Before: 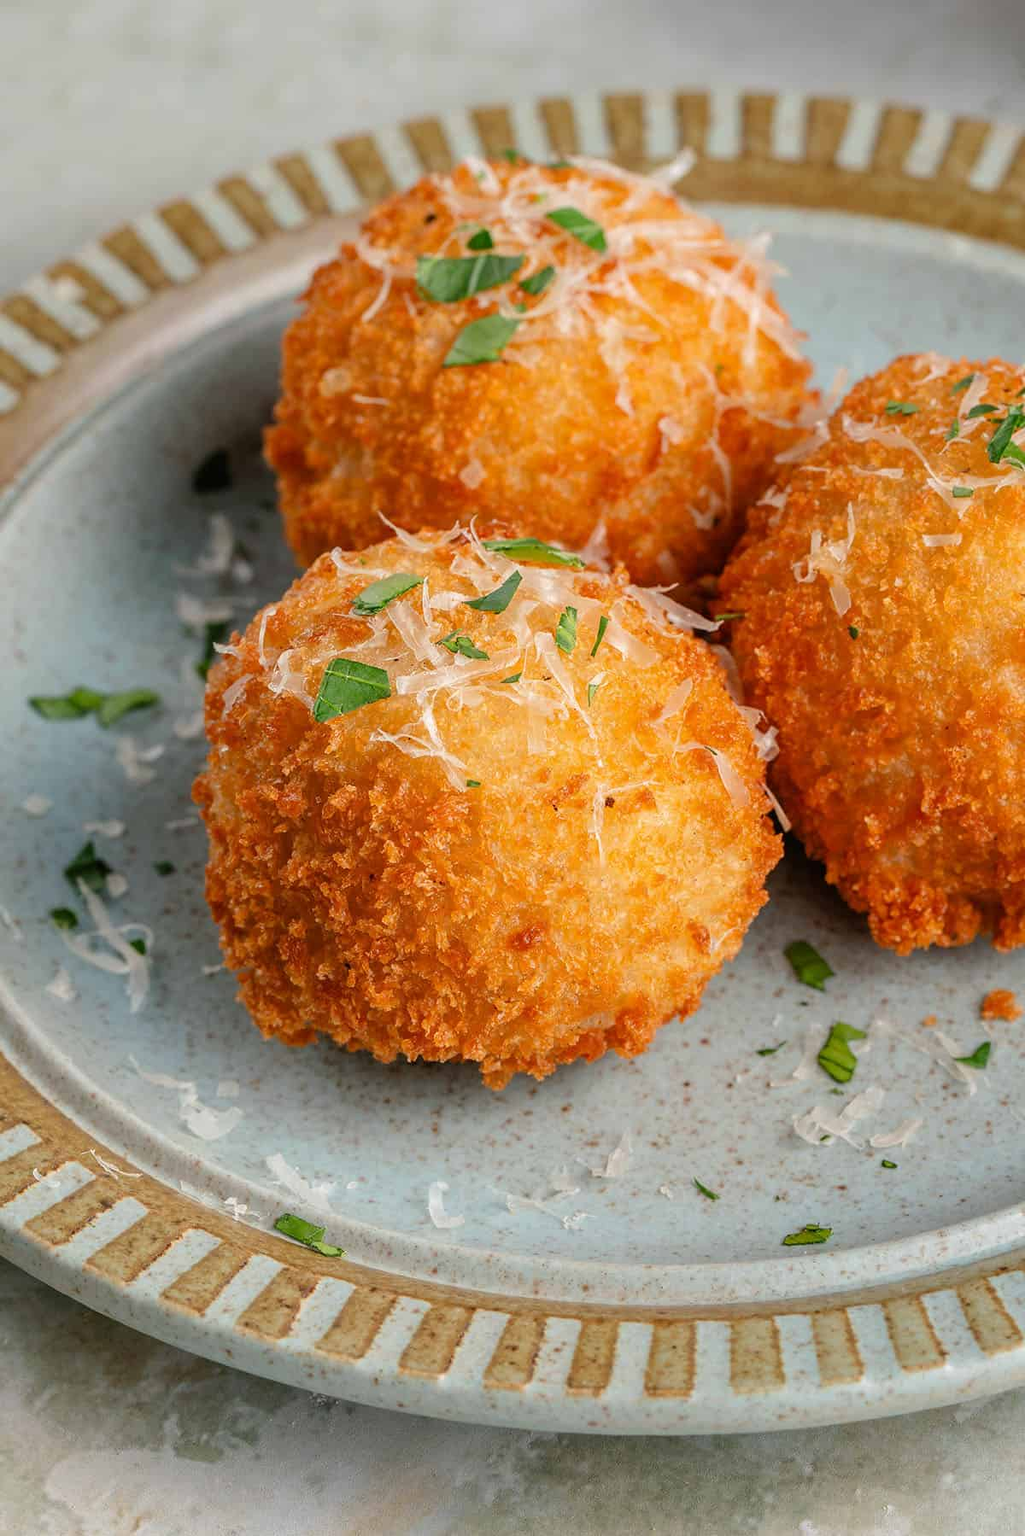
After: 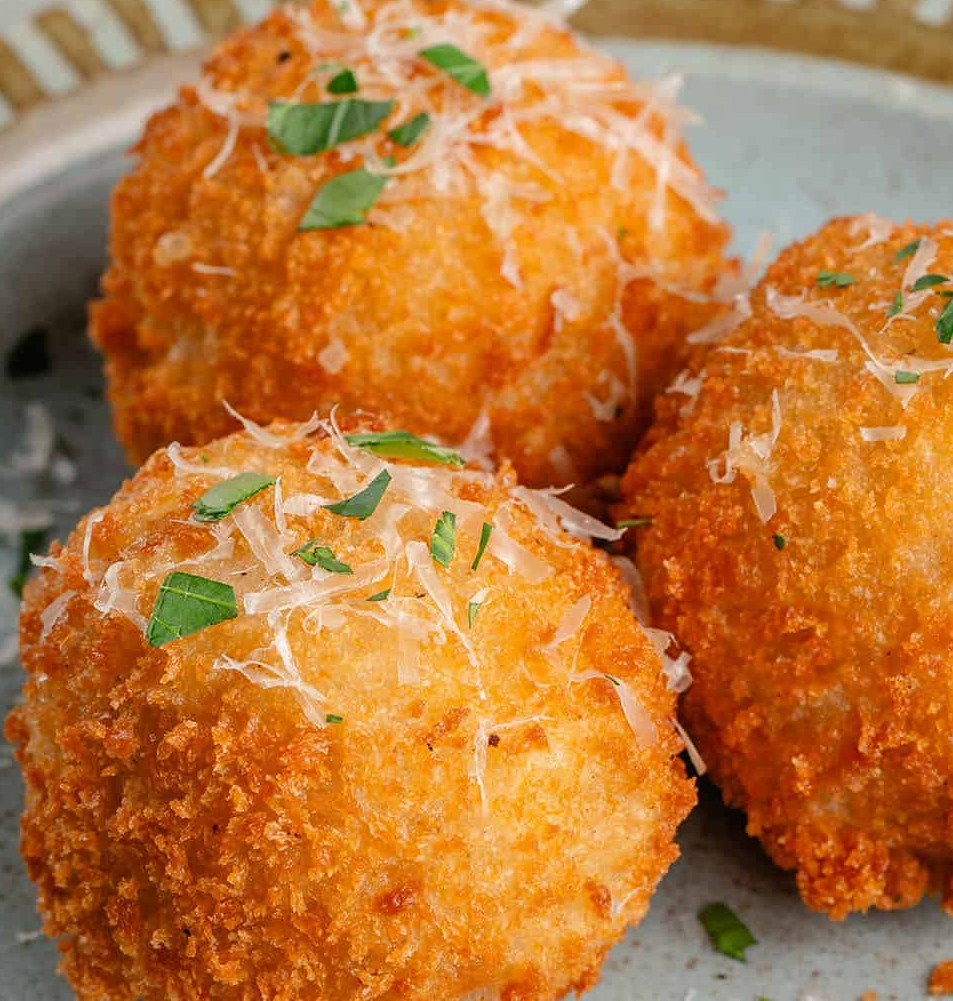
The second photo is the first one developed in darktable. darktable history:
exposure: exposure -0.01 EV, compensate highlight preservation false
crop: left 18.38%, top 11.092%, right 2.134%, bottom 33.217%
